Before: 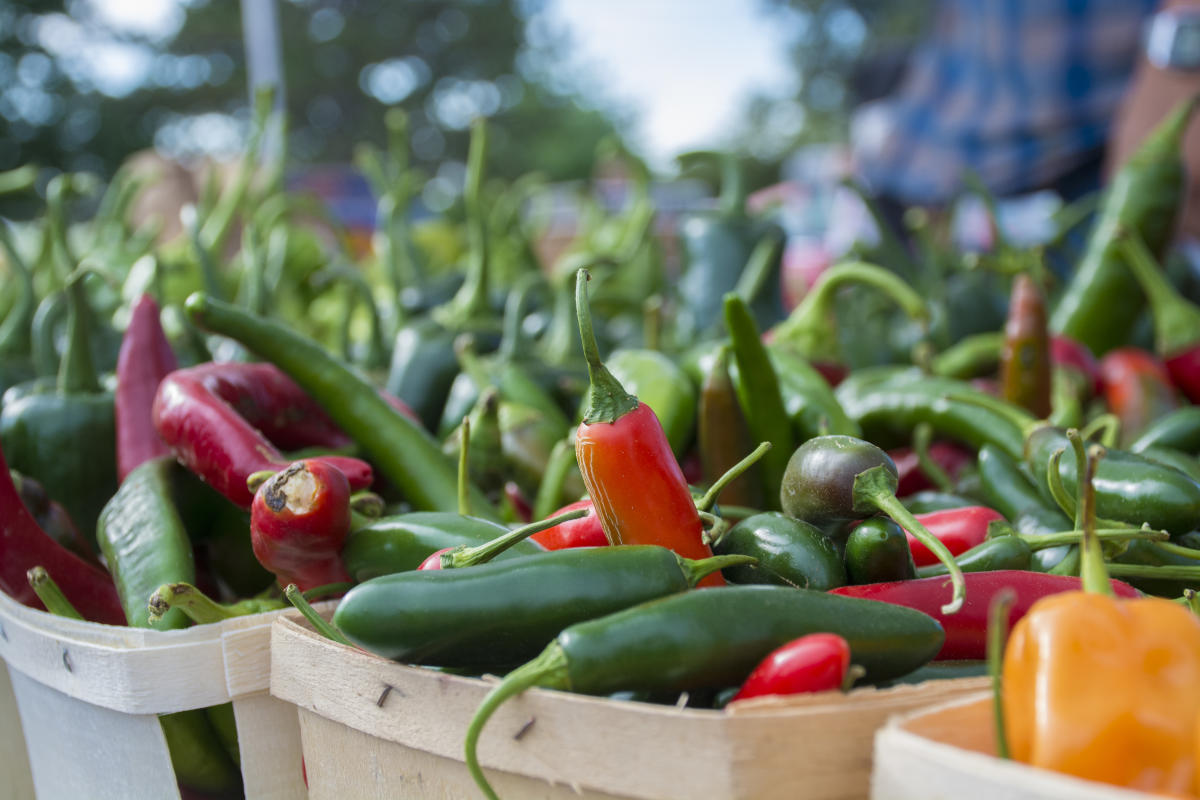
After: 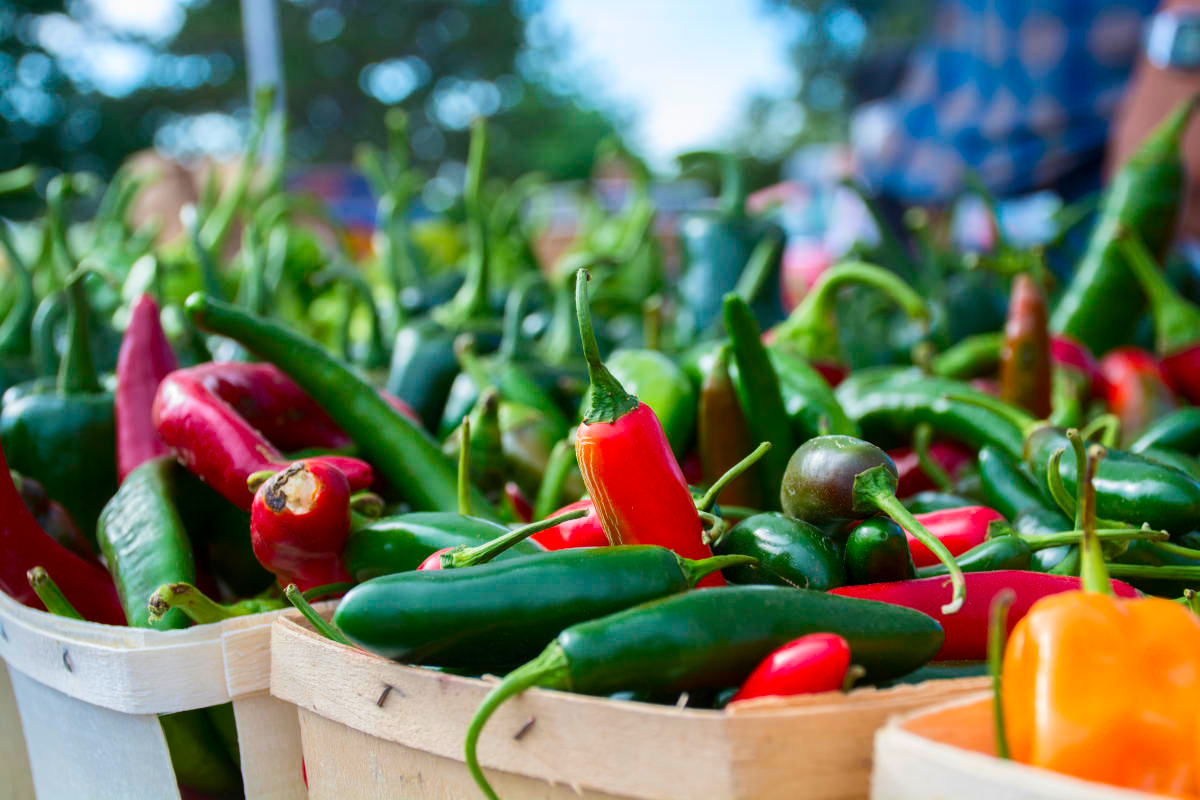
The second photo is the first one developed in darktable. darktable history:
contrast brightness saturation: contrast 0.161, saturation 0.327
